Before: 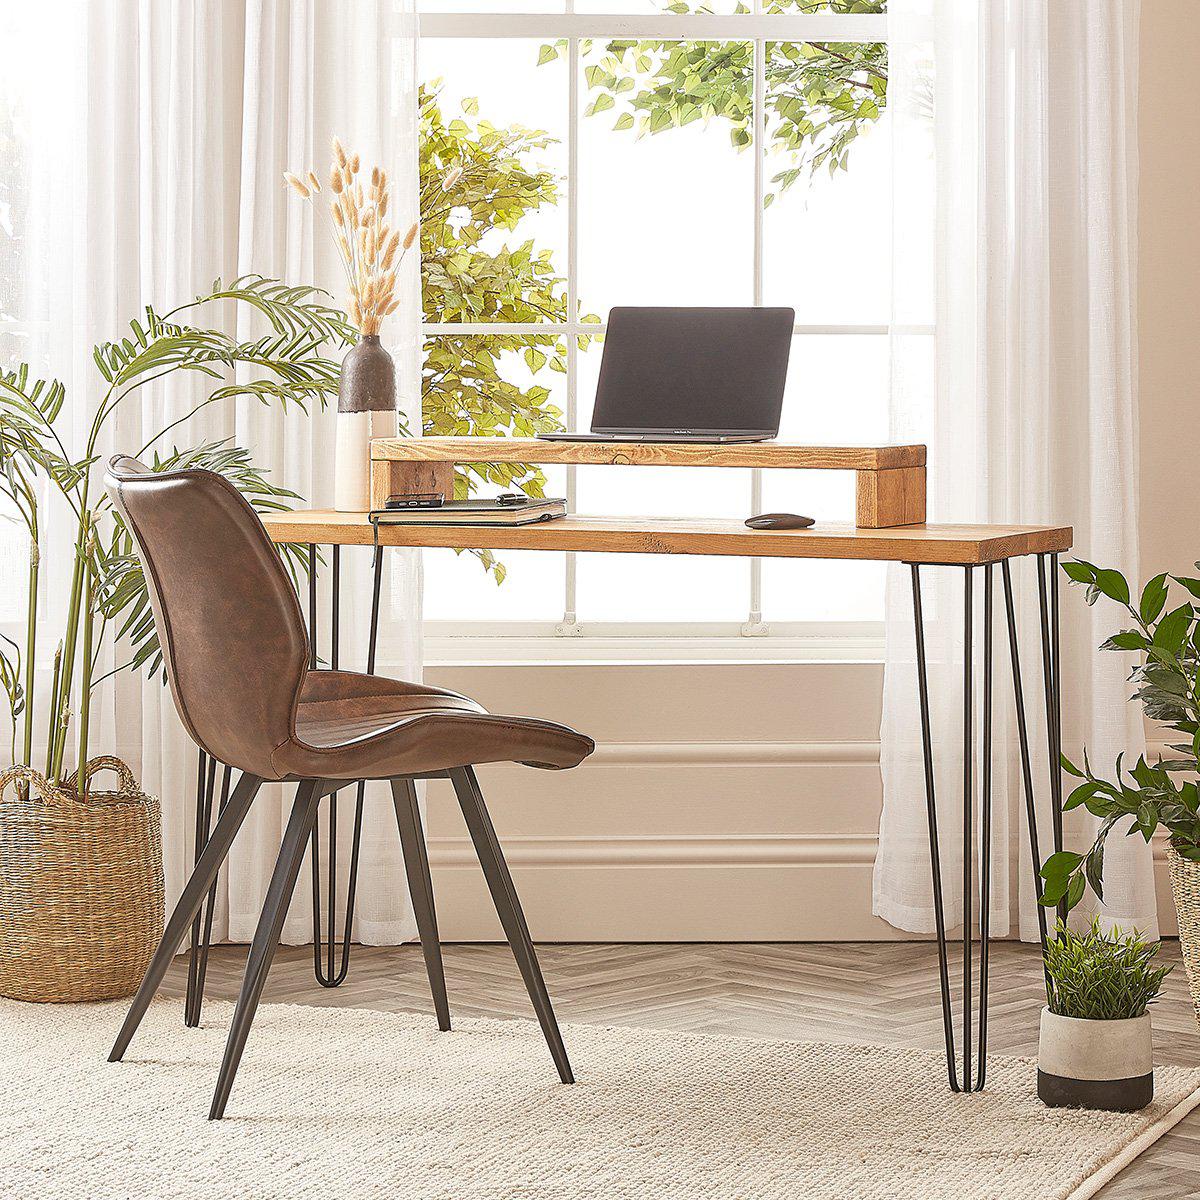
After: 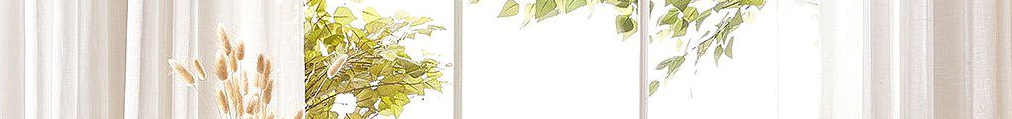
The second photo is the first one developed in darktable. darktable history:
local contrast: mode bilateral grid, contrast 20, coarseness 50, detail 130%, midtone range 0.2
crop and rotate: left 9.644%, top 9.491%, right 6.021%, bottom 80.509%
contrast brightness saturation: saturation -0.04
